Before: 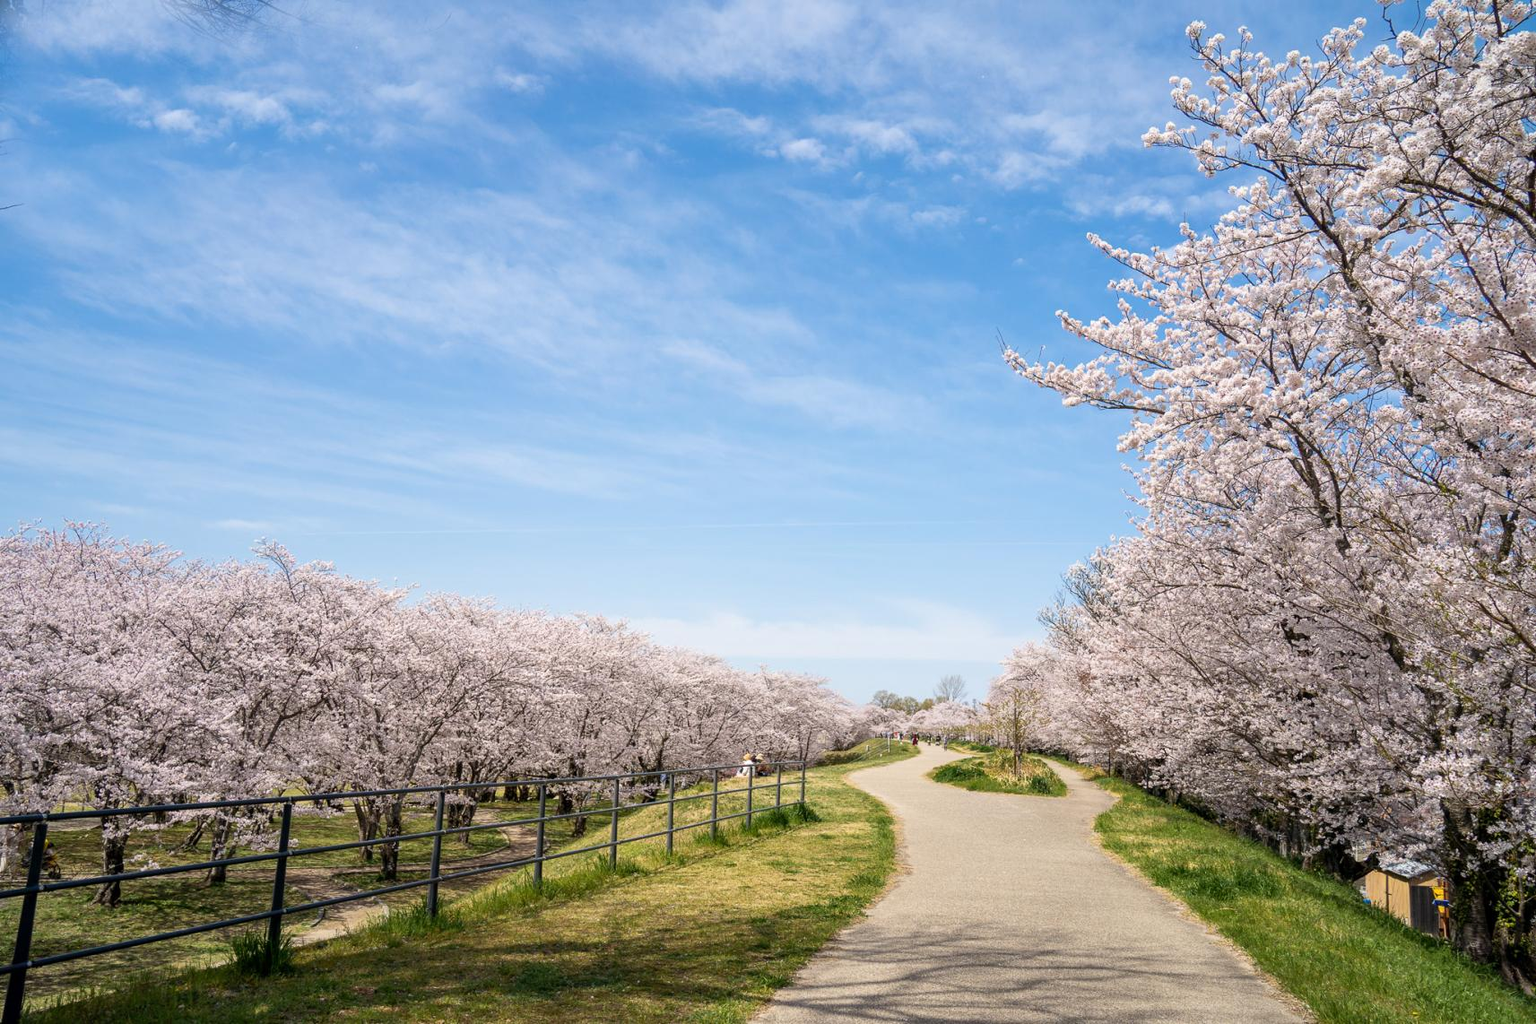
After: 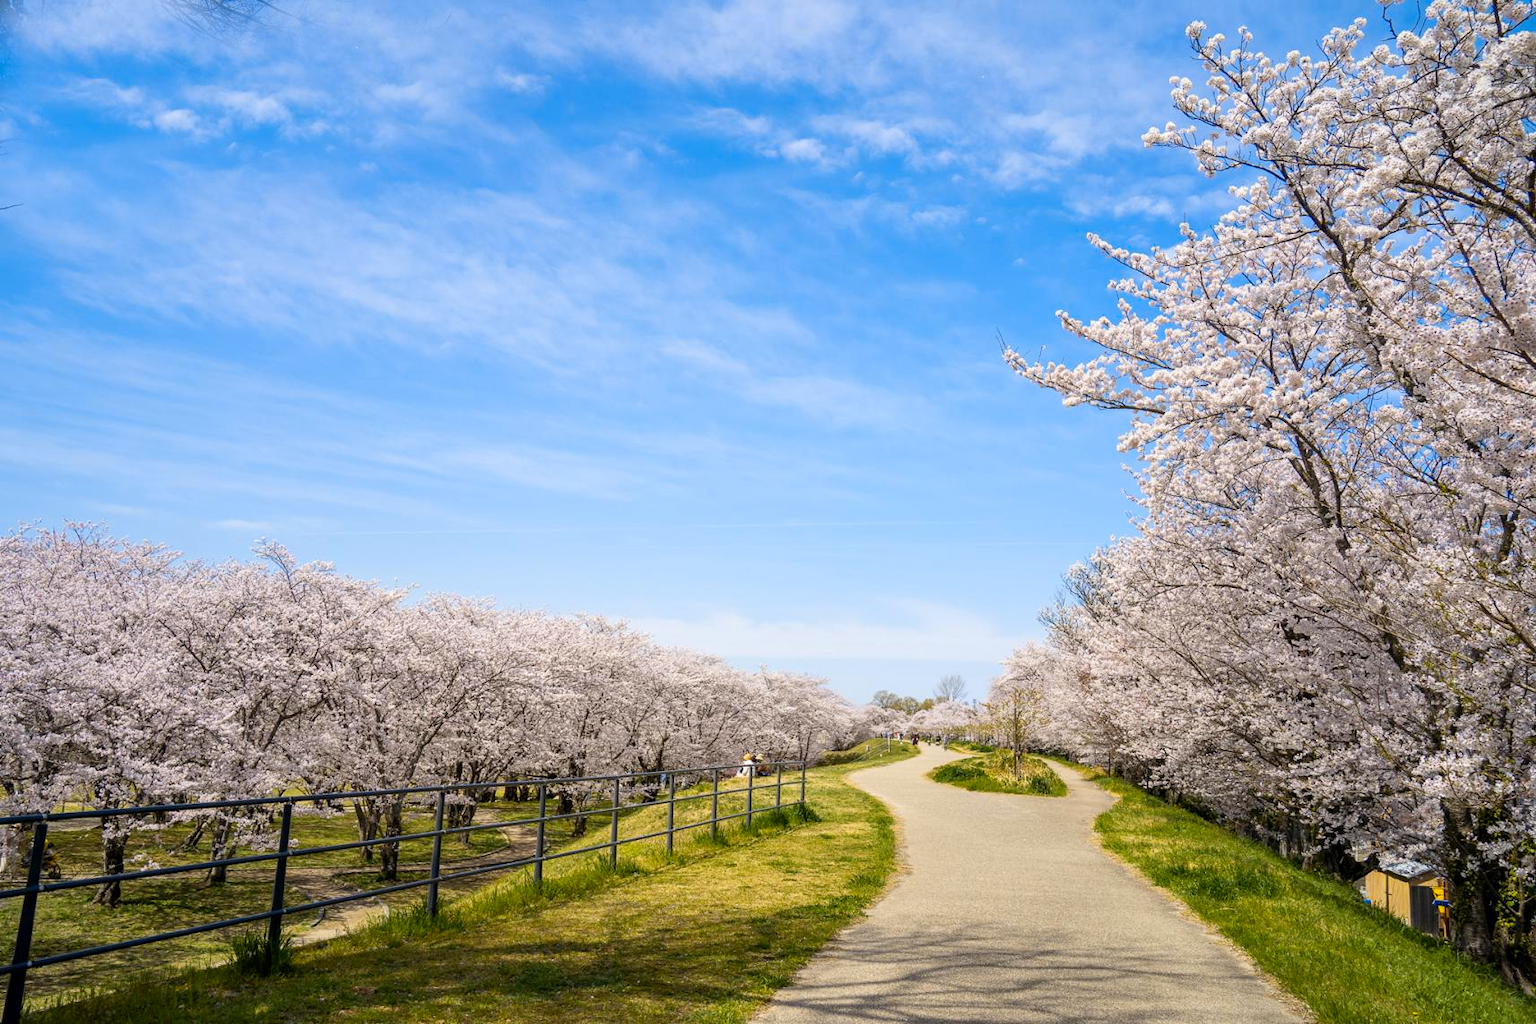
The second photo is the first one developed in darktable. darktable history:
contrast brightness saturation: contrast 0.04, saturation 0.07
color contrast: green-magenta contrast 0.85, blue-yellow contrast 1.25, unbound 0
